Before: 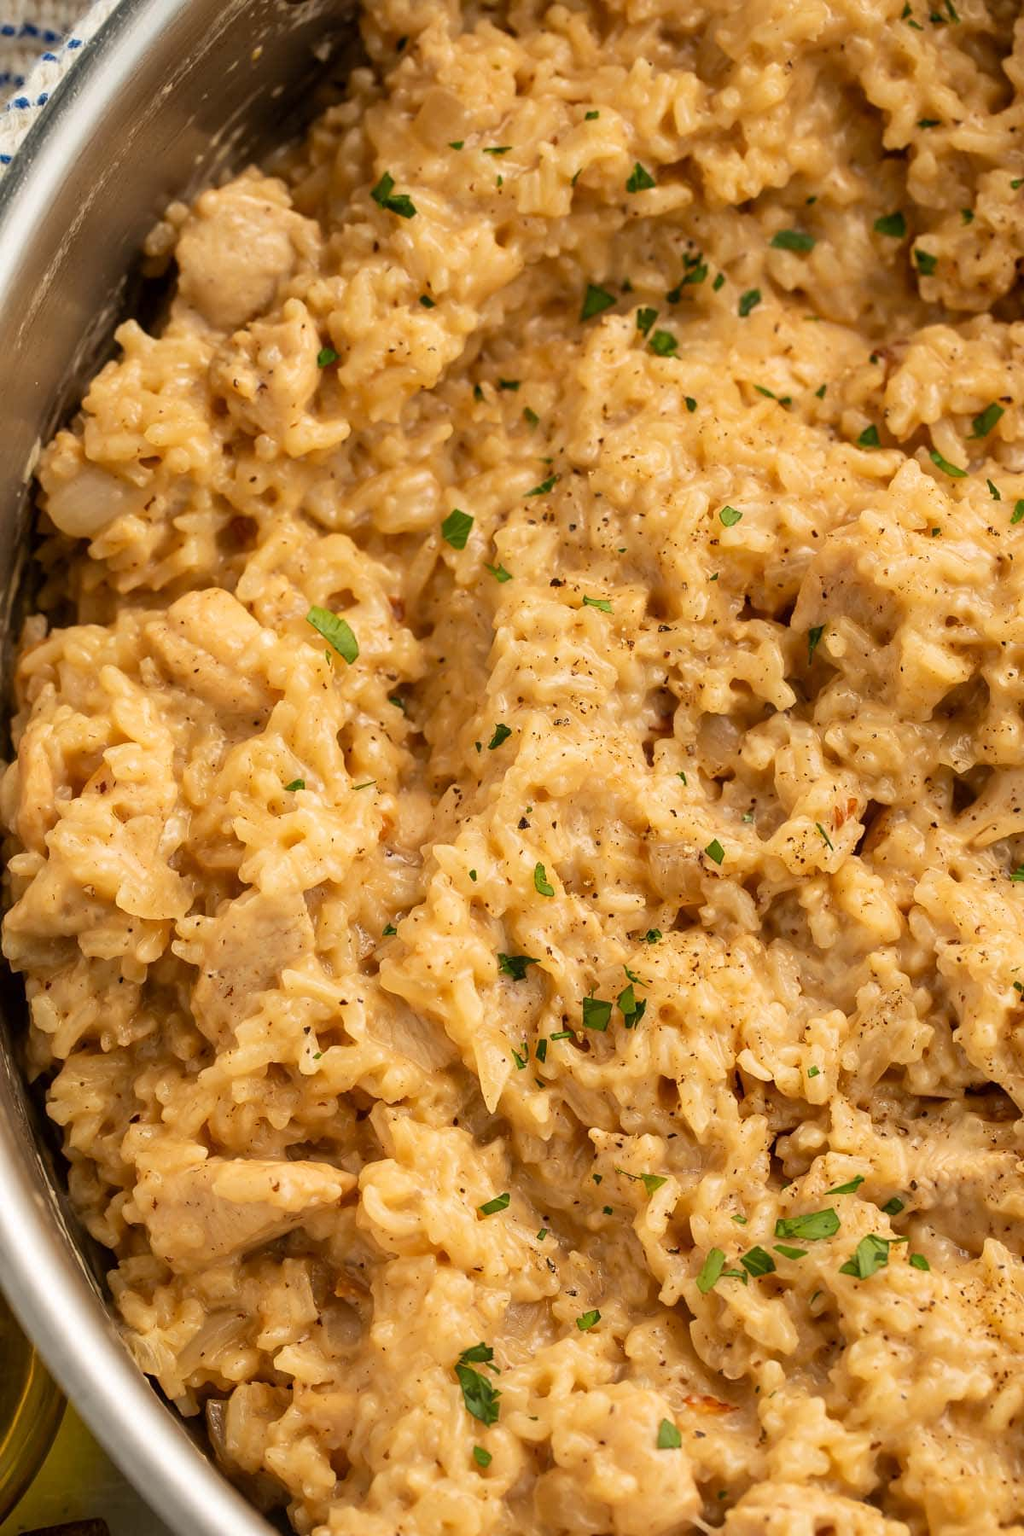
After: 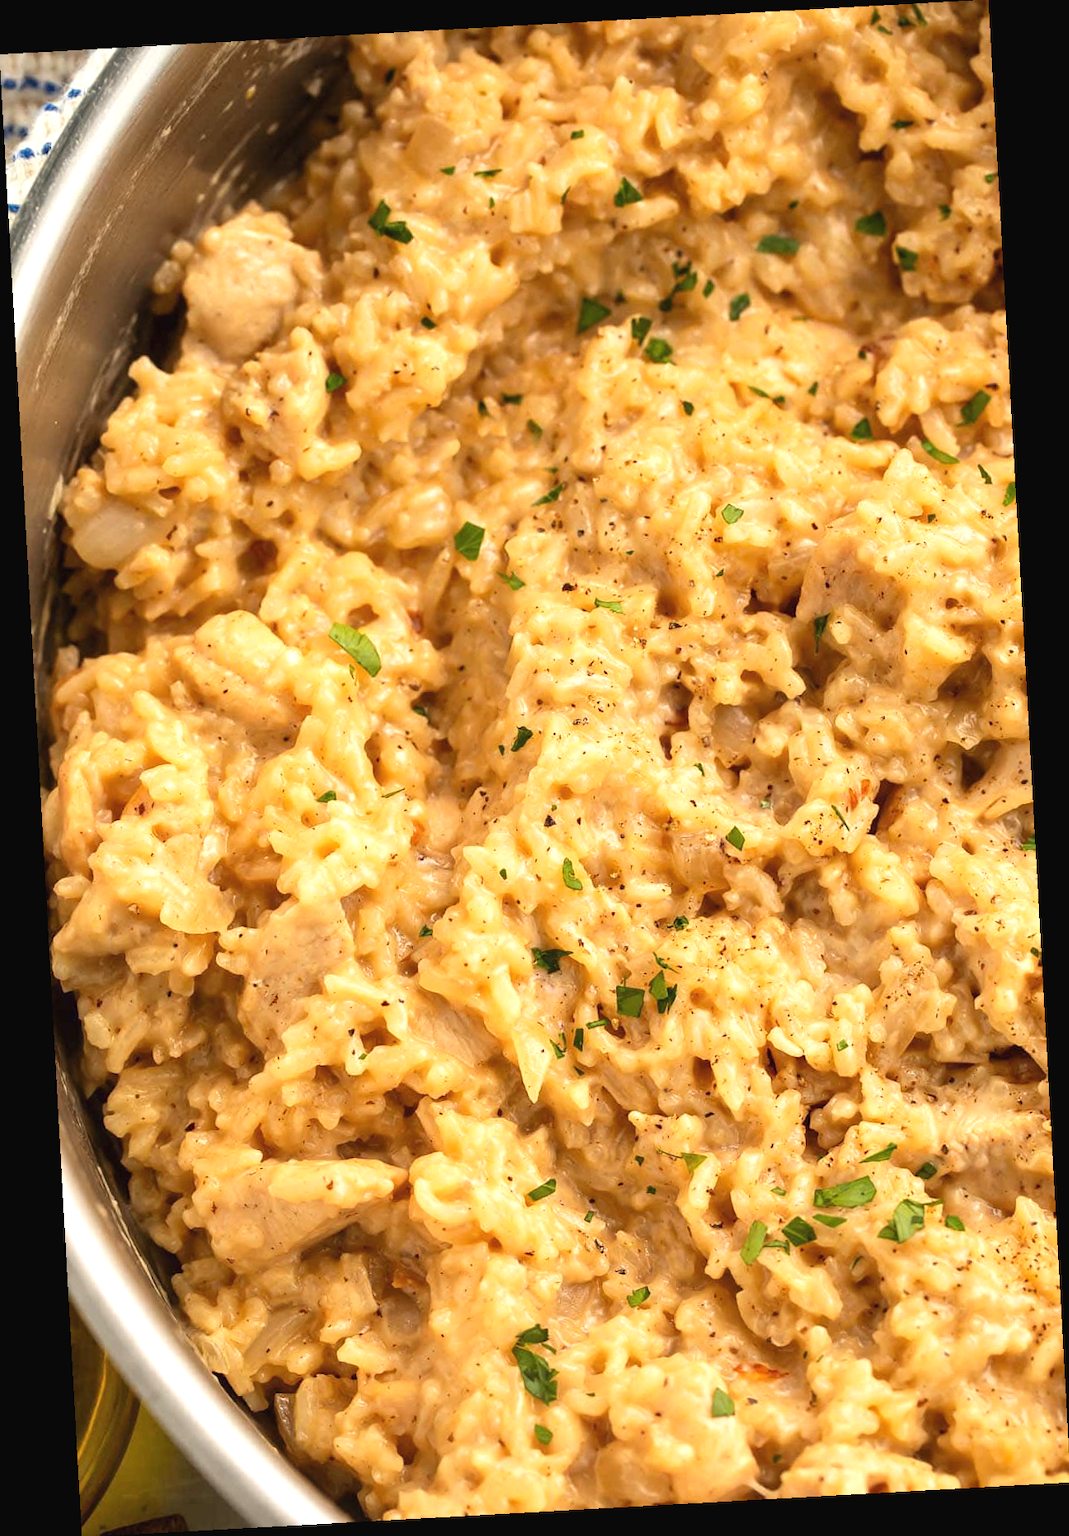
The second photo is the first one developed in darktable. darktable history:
exposure: black level correction -0.002, exposure 0.54 EV, compensate highlight preservation false
tone equalizer: on, module defaults
rotate and perspective: rotation -3.18°, automatic cropping off
